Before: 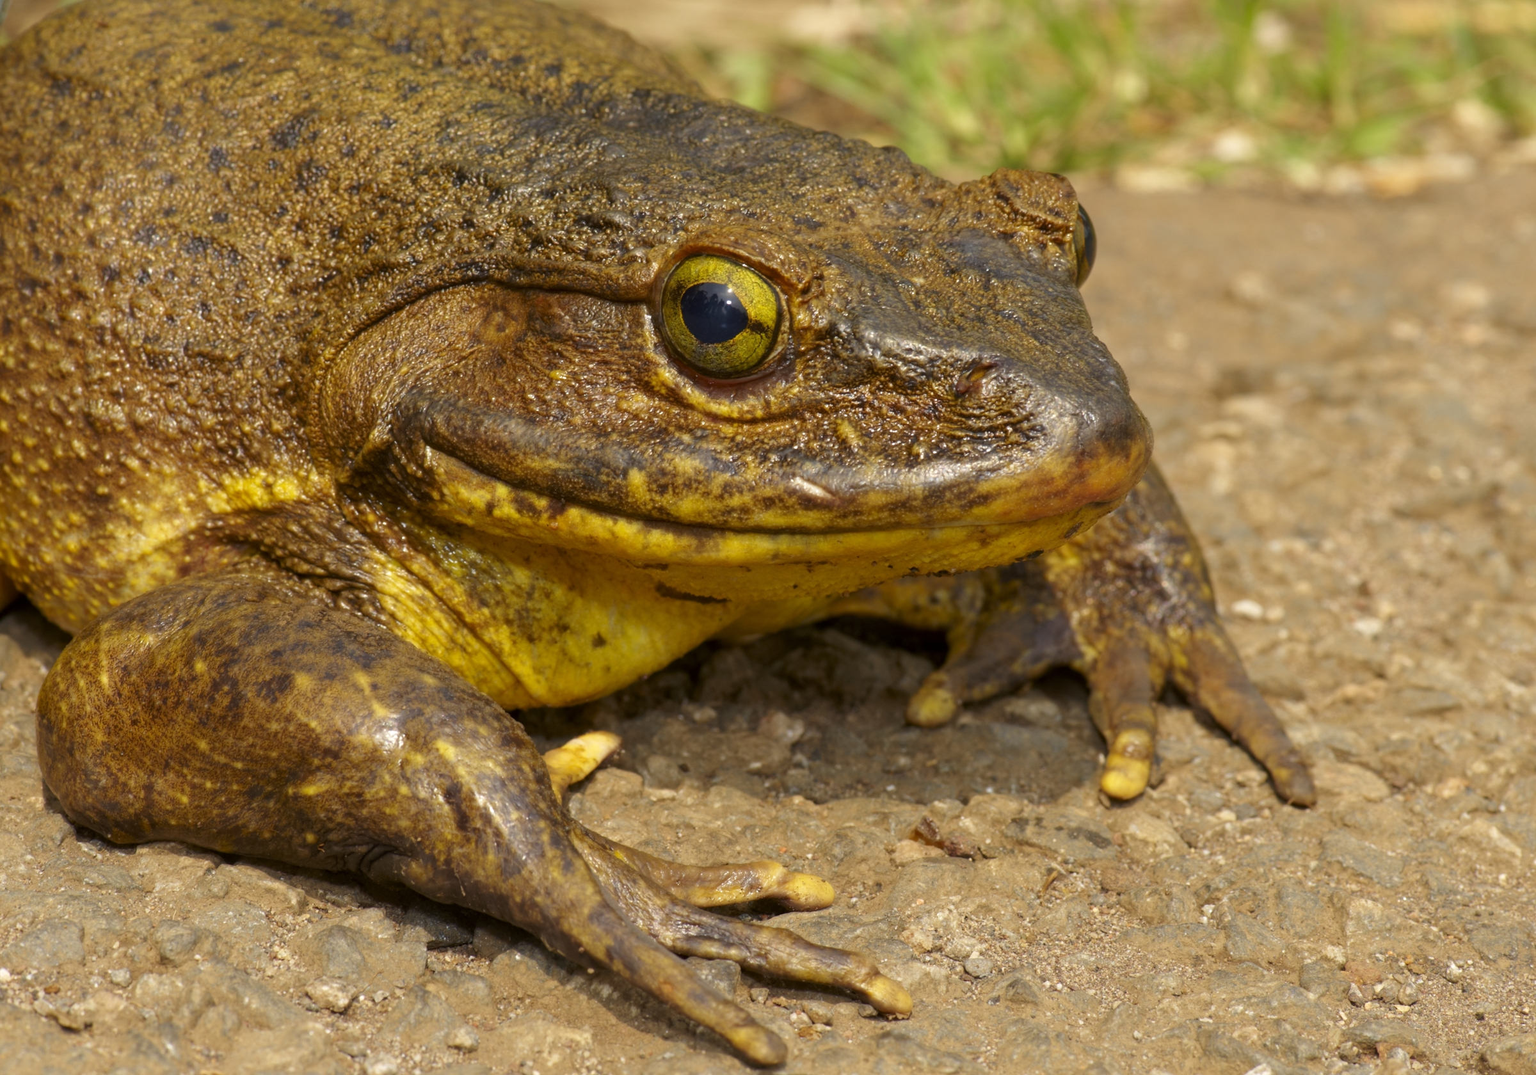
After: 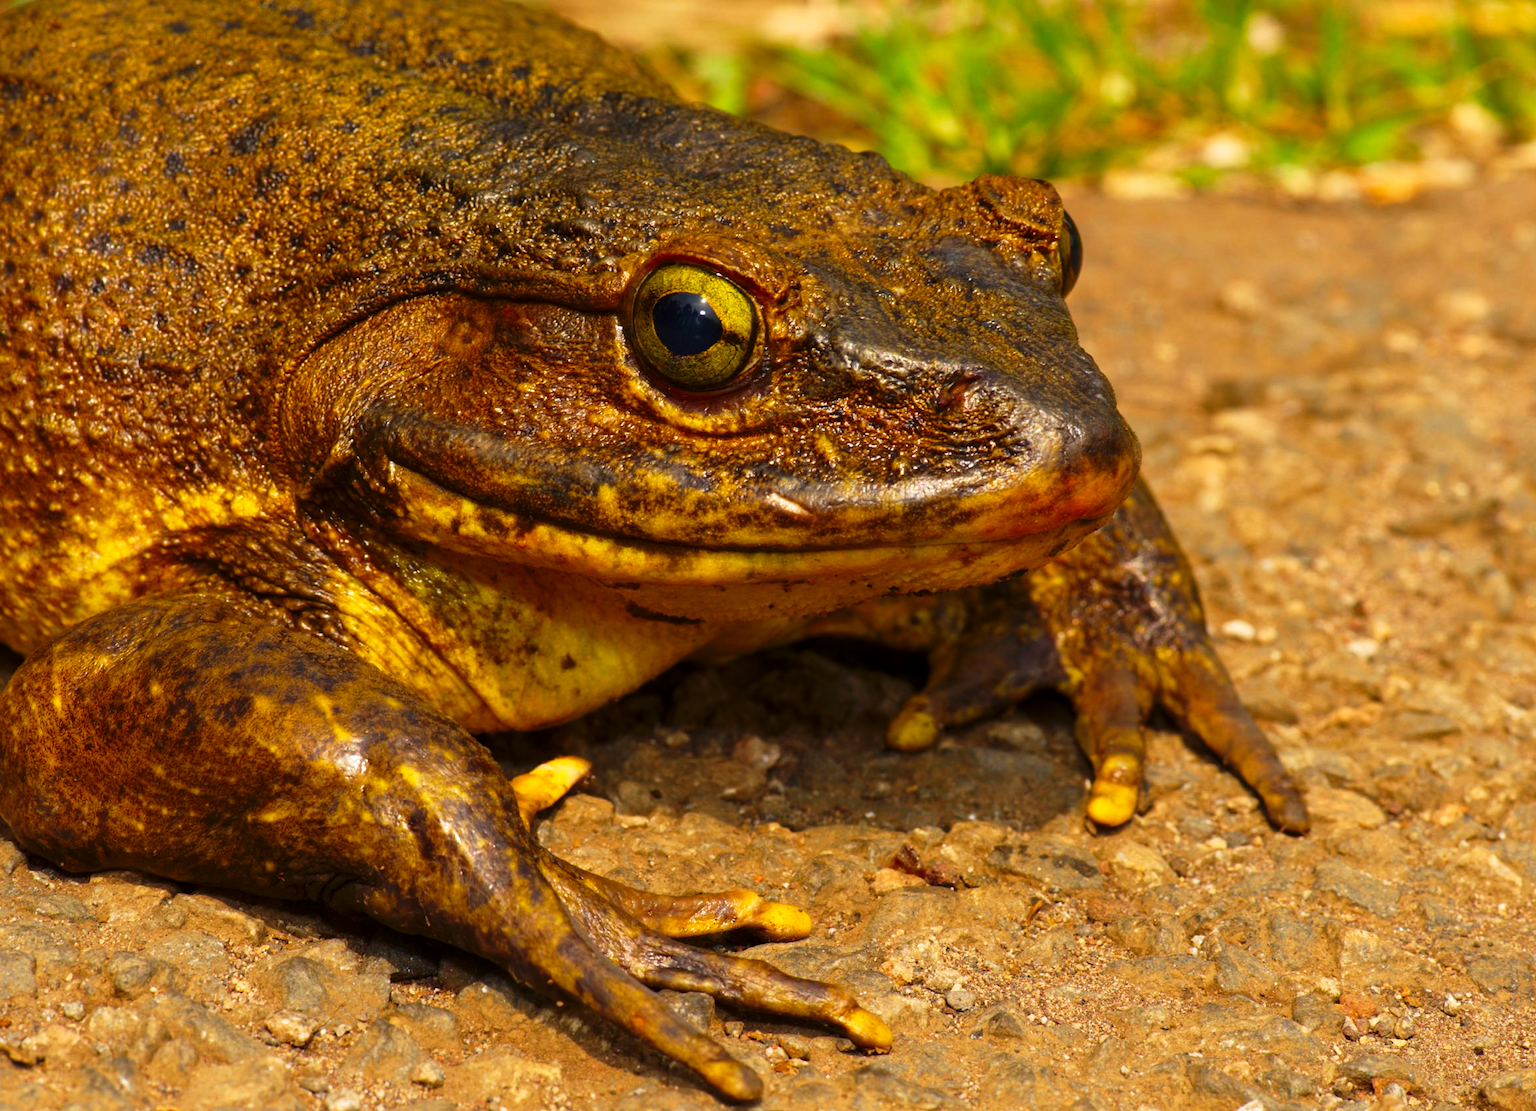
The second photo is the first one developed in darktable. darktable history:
crop and rotate: left 3.238%
contrast brightness saturation: contrast 0.09, saturation 0.28
tone curve: curves: ch0 [(0, 0) (0.003, 0.004) (0.011, 0.009) (0.025, 0.017) (0.044, 0.029) (0.069, 0.04) (0.1, 0.051) (0.136, 0.07) (0.177, 0.095) (0.224, 0.131) (0.277, 0.179) (0.335, 0.237) (0.399, 0.302) (0.468, 0.386) (0.543, 0.471) (0.623, 0.576) (0.709, 0.699) (0.801, 0.817) (0.898, 0.917) (1, 1)], preserve colors none
